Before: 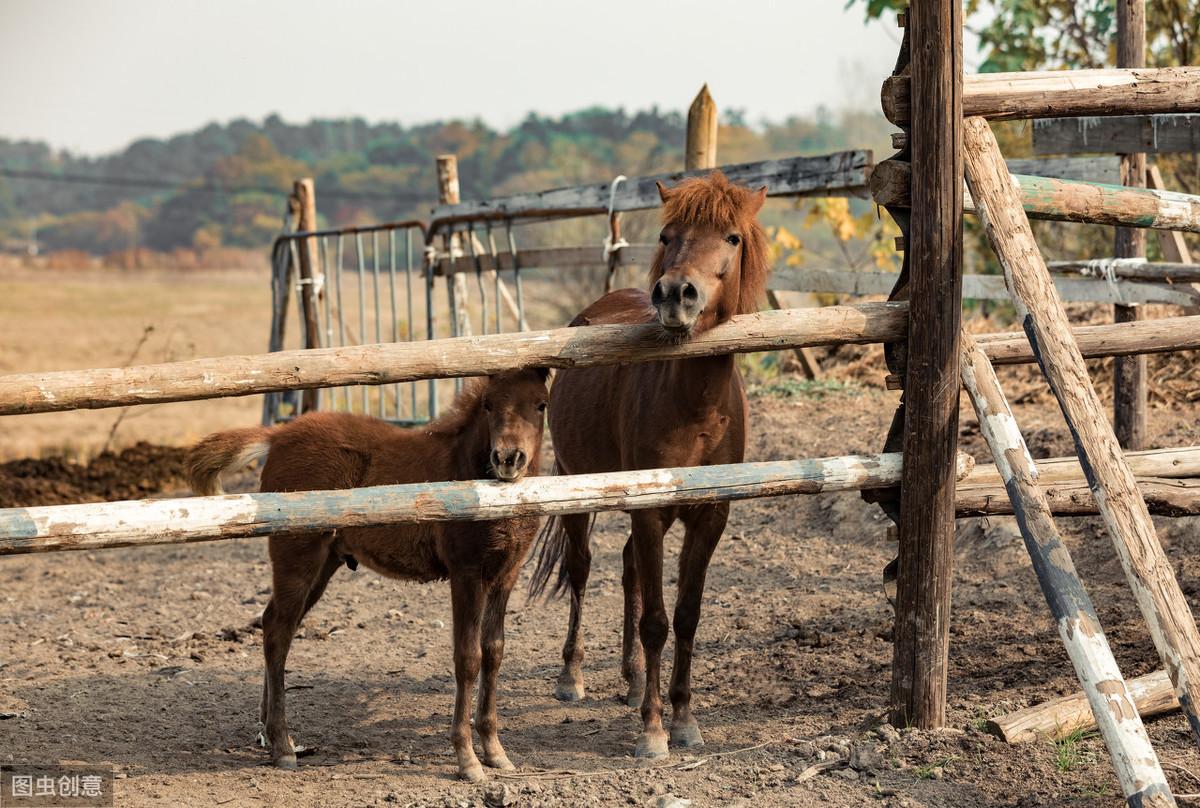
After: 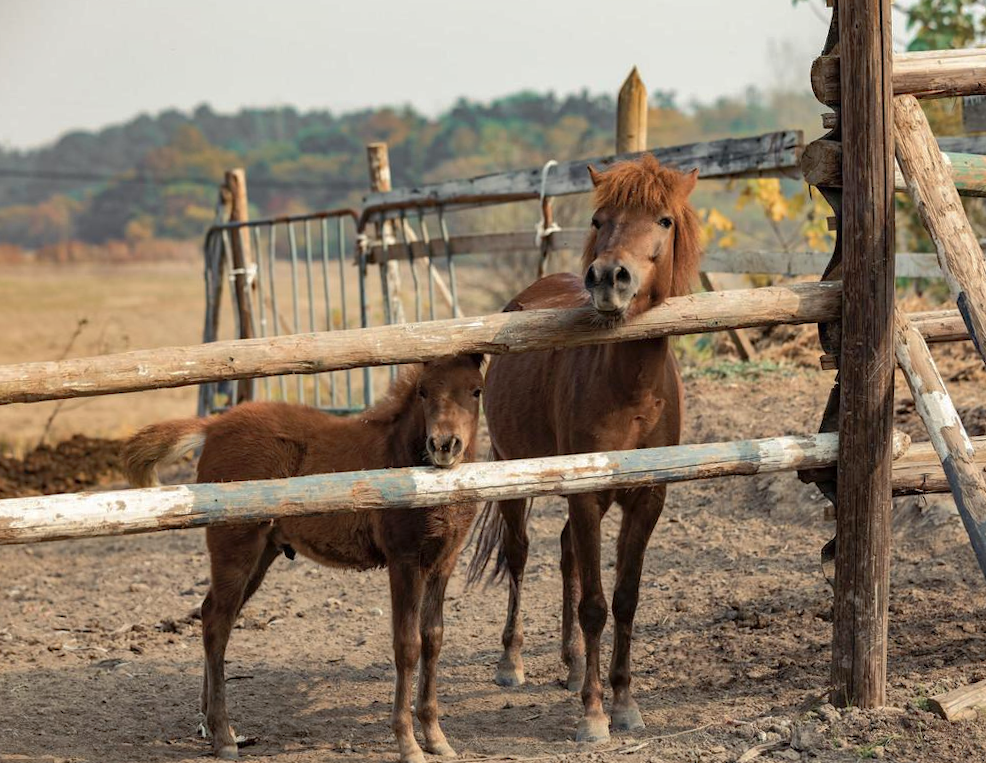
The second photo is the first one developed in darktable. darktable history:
crop and rotate: angle 1°, left 4.281%, top 0.642%, right 11.383%, bottom 2.486%
shadows and highlights: on, module defaults
